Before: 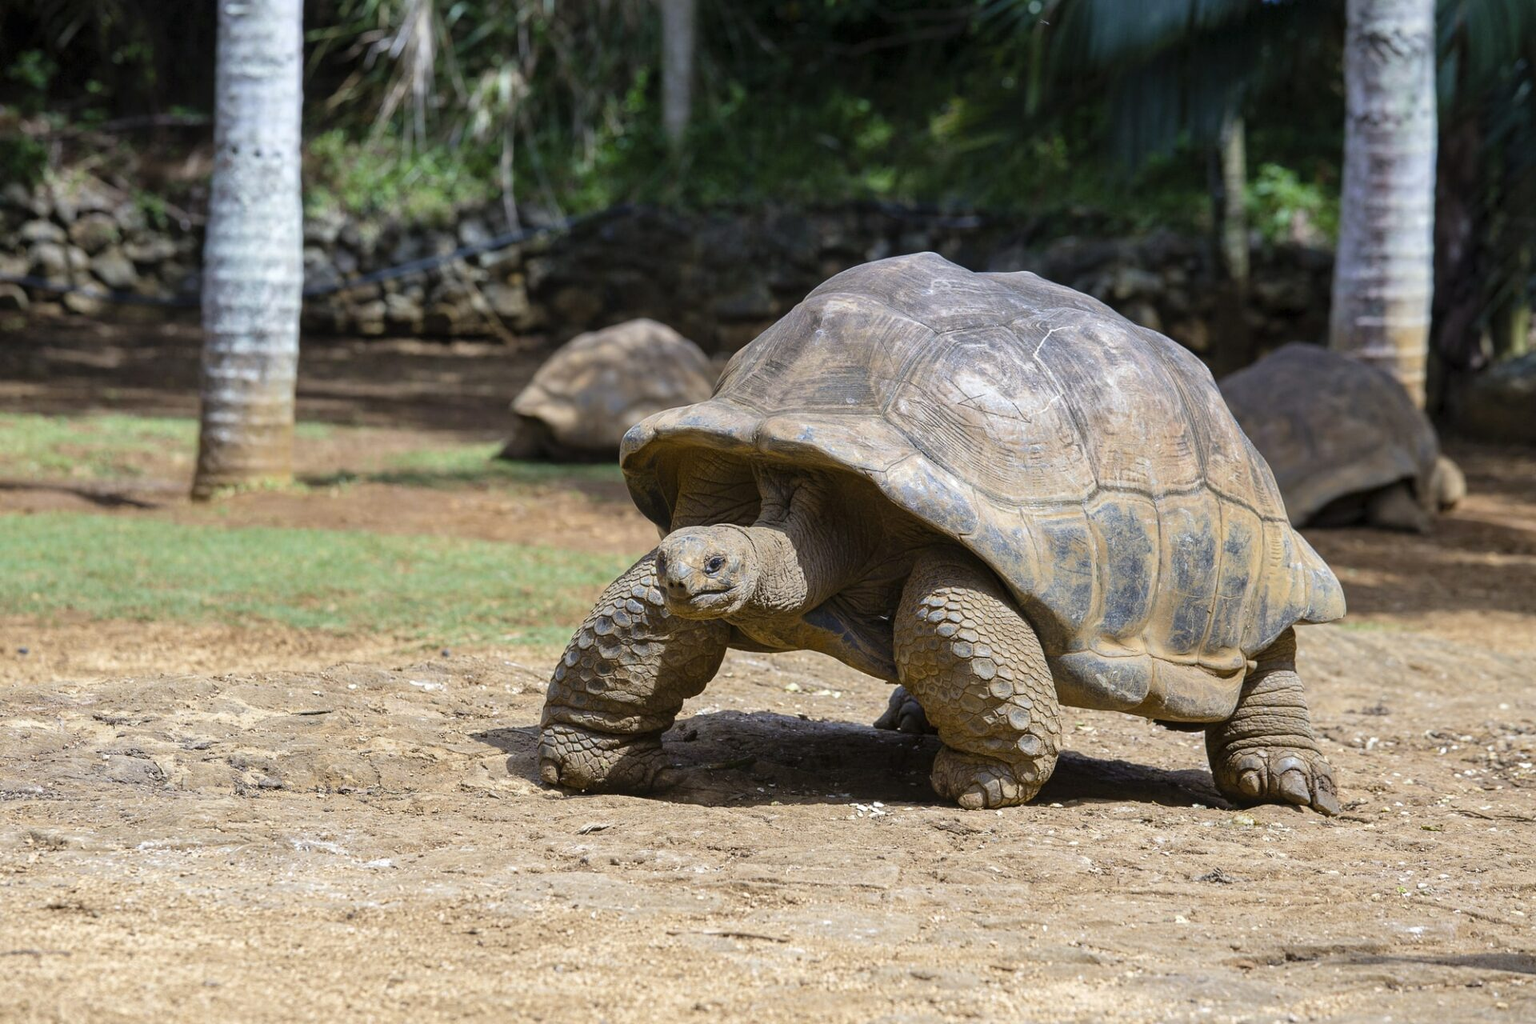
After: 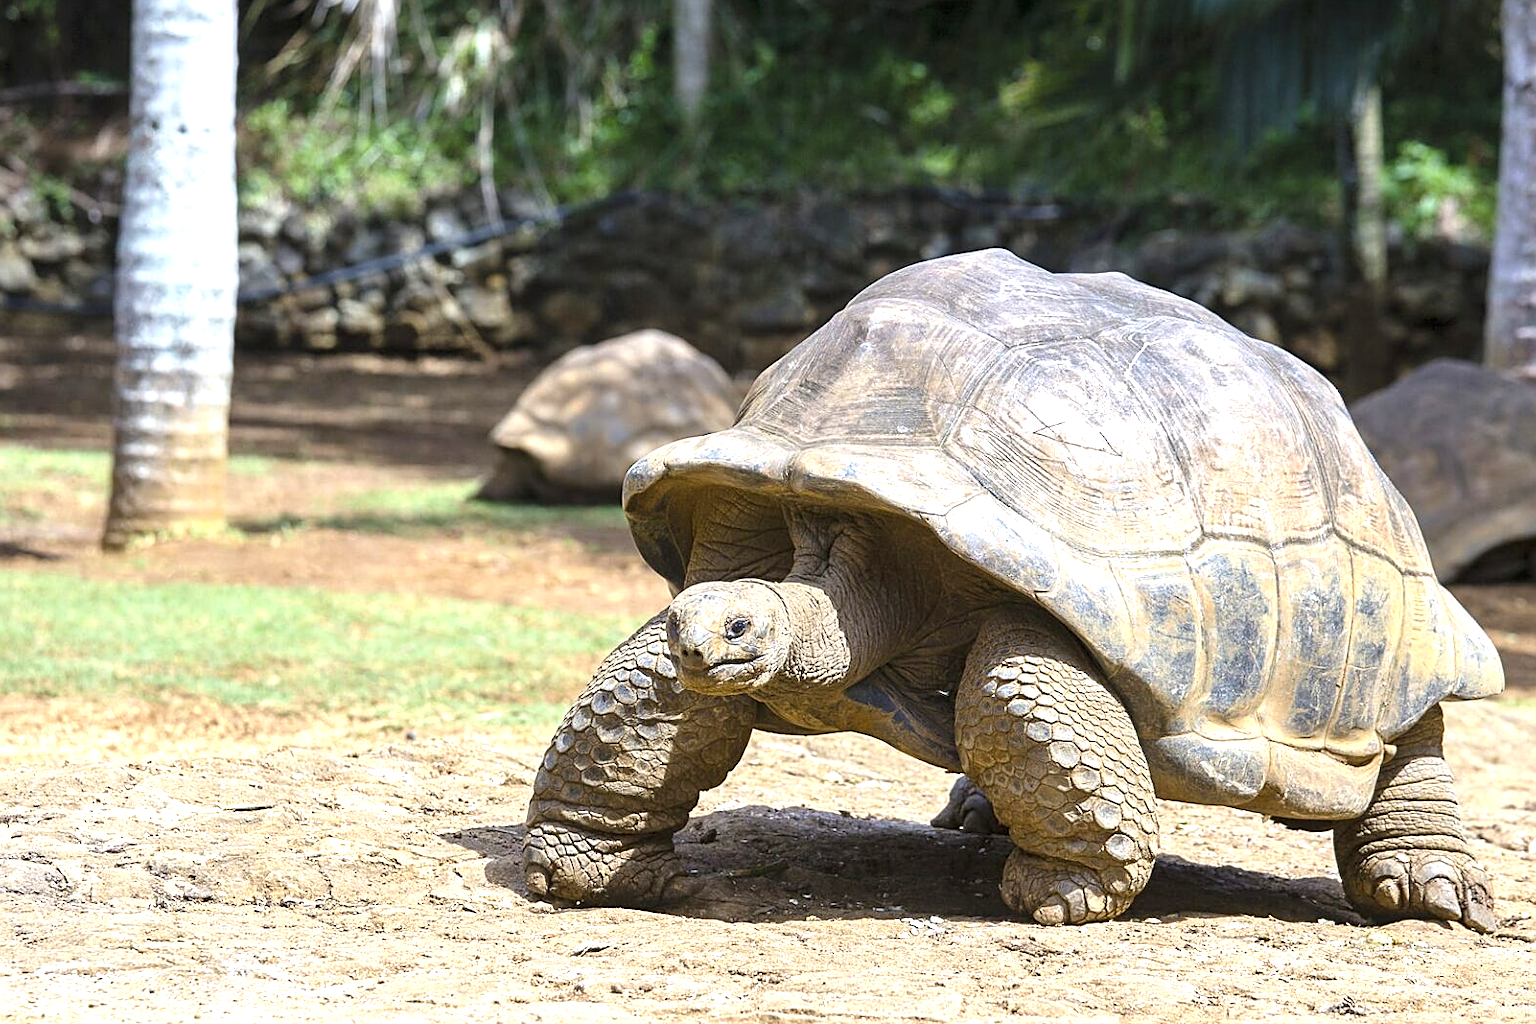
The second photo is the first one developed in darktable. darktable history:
crop and rotate: left 7.016%, top 4.617%, right 10.615%, bottom 12.993%
exposure: black level correction 0, exposure 1 EV, compensate highlight preservation false
sharpen: on, module defaults
